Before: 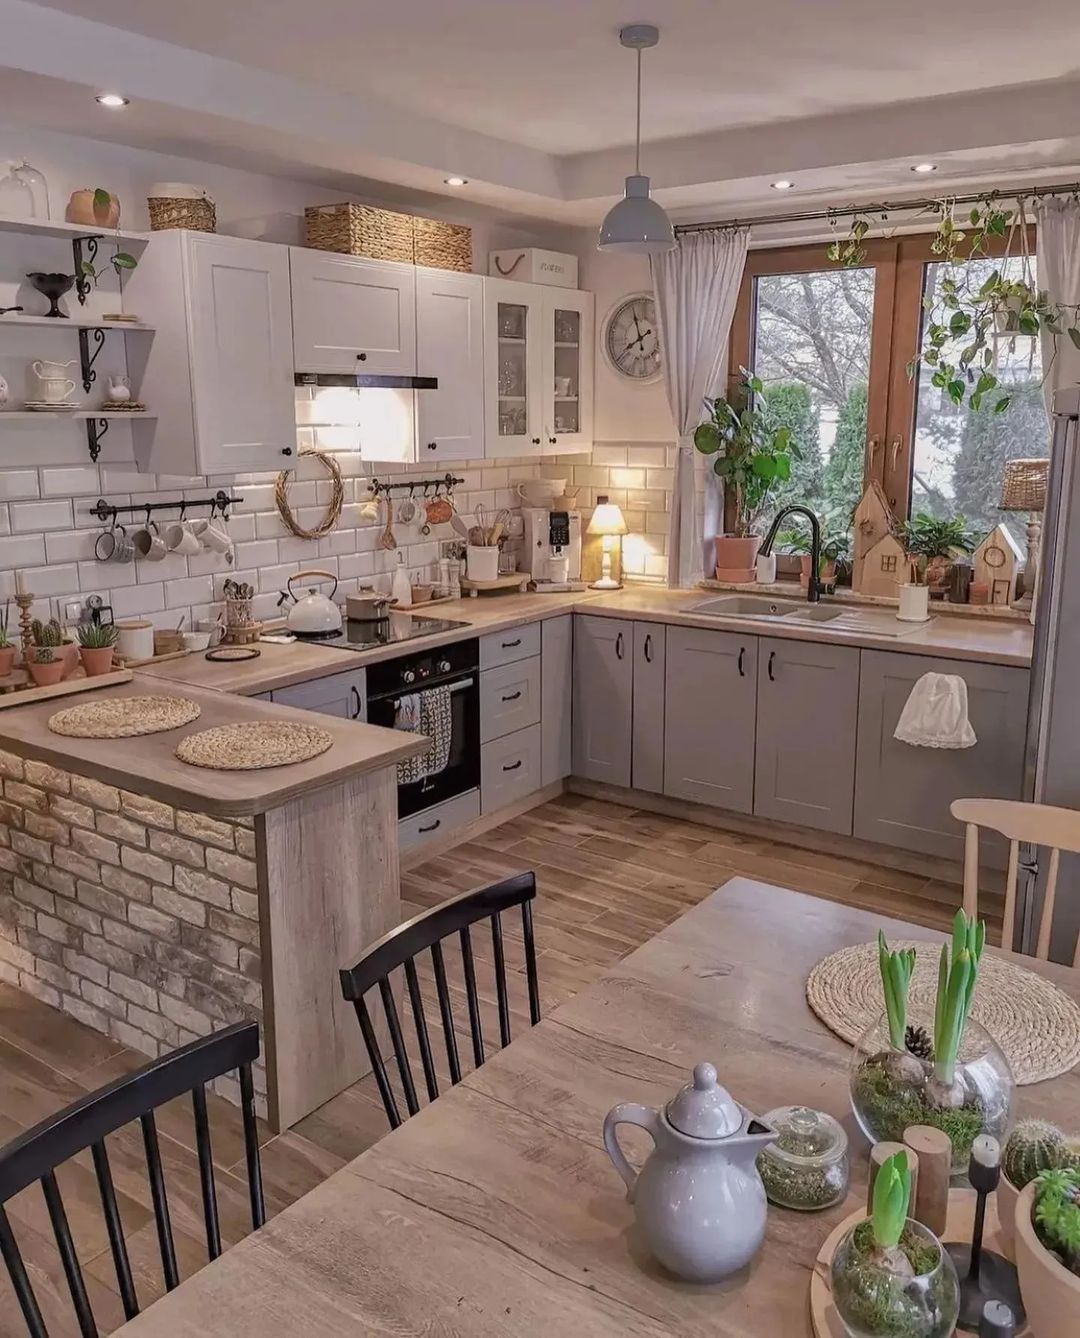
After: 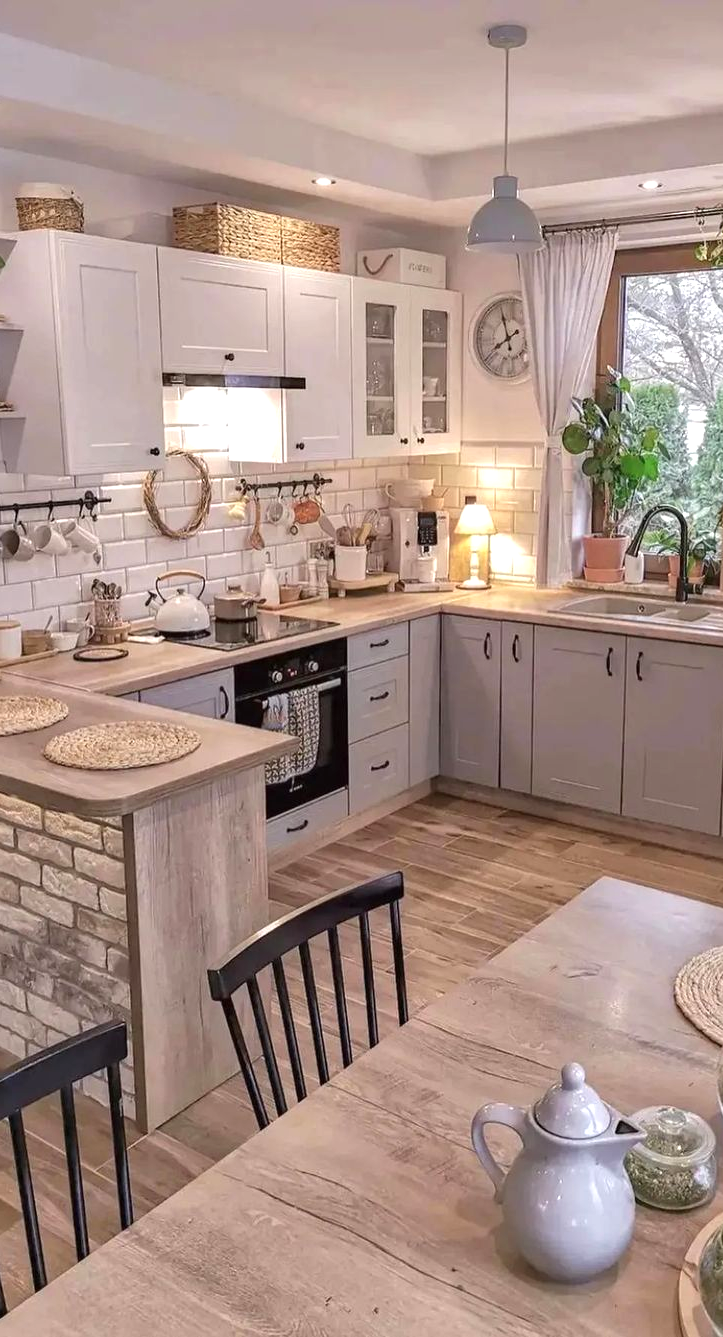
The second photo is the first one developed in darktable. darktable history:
exposure: exposure 0.651 EV, compensate highlight preservation false
crop and rotate: left 12.261%, right 20.705%
